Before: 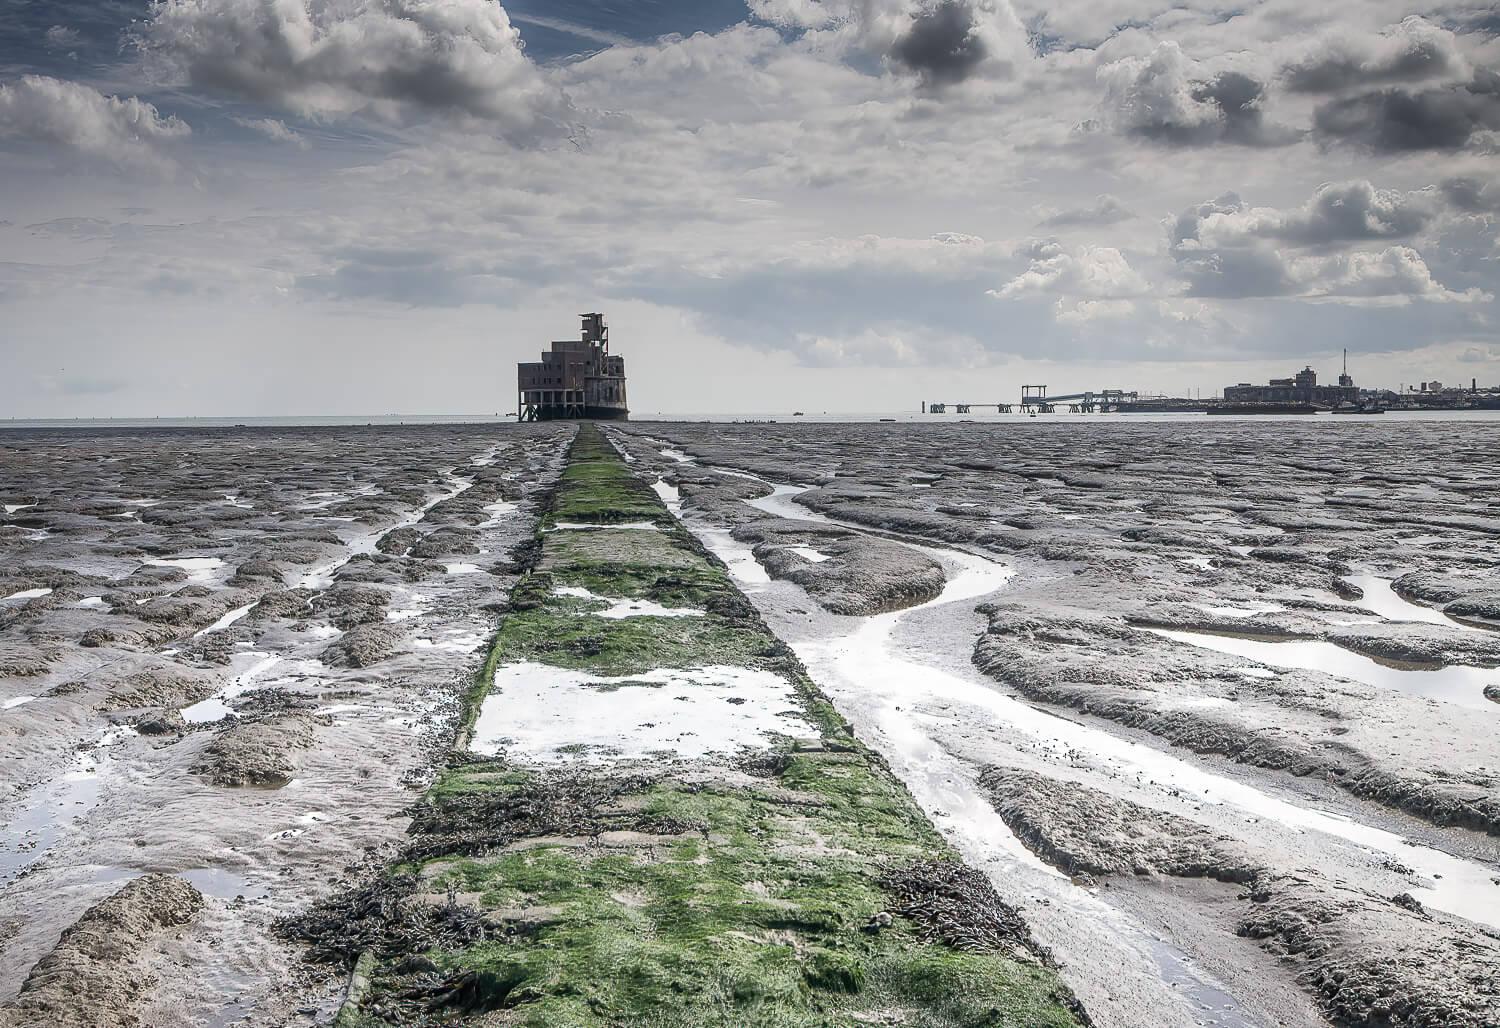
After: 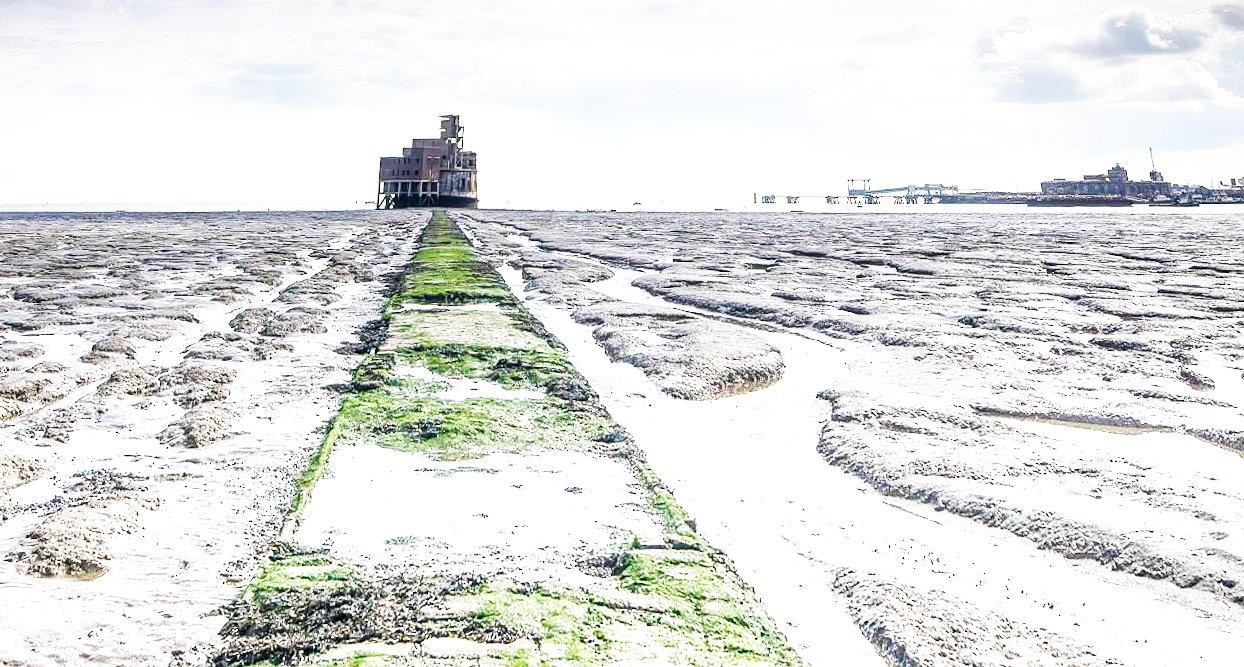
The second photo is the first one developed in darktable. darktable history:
velvia: strength 10%
crop: top 11.166%, bottom 22.168%
local contrast: highlights 100%, shadows 100%, detail 120%, midtone range 0.2
color balance: output saturation 120%
rotate and perspective: rotation 0.72°, lens shift (vertical) -0.352, lens shift (horizontal) -0.051, crop left 0.152, crop right 0.859, crop top 0.019, crop bottom 0.964
tone equalizer: on, module defaults
exposure: exposure 0.6 EV, compensate highlight preservation false
base curve: curves: ch0 [(0, 0) (0.007, 0.004) (0.027, 0.03) (0.046, 0.07) (0.207, 0.54) (0.442, 0.872) (0.673, 0.972) (1, 1)], preserve colors none
